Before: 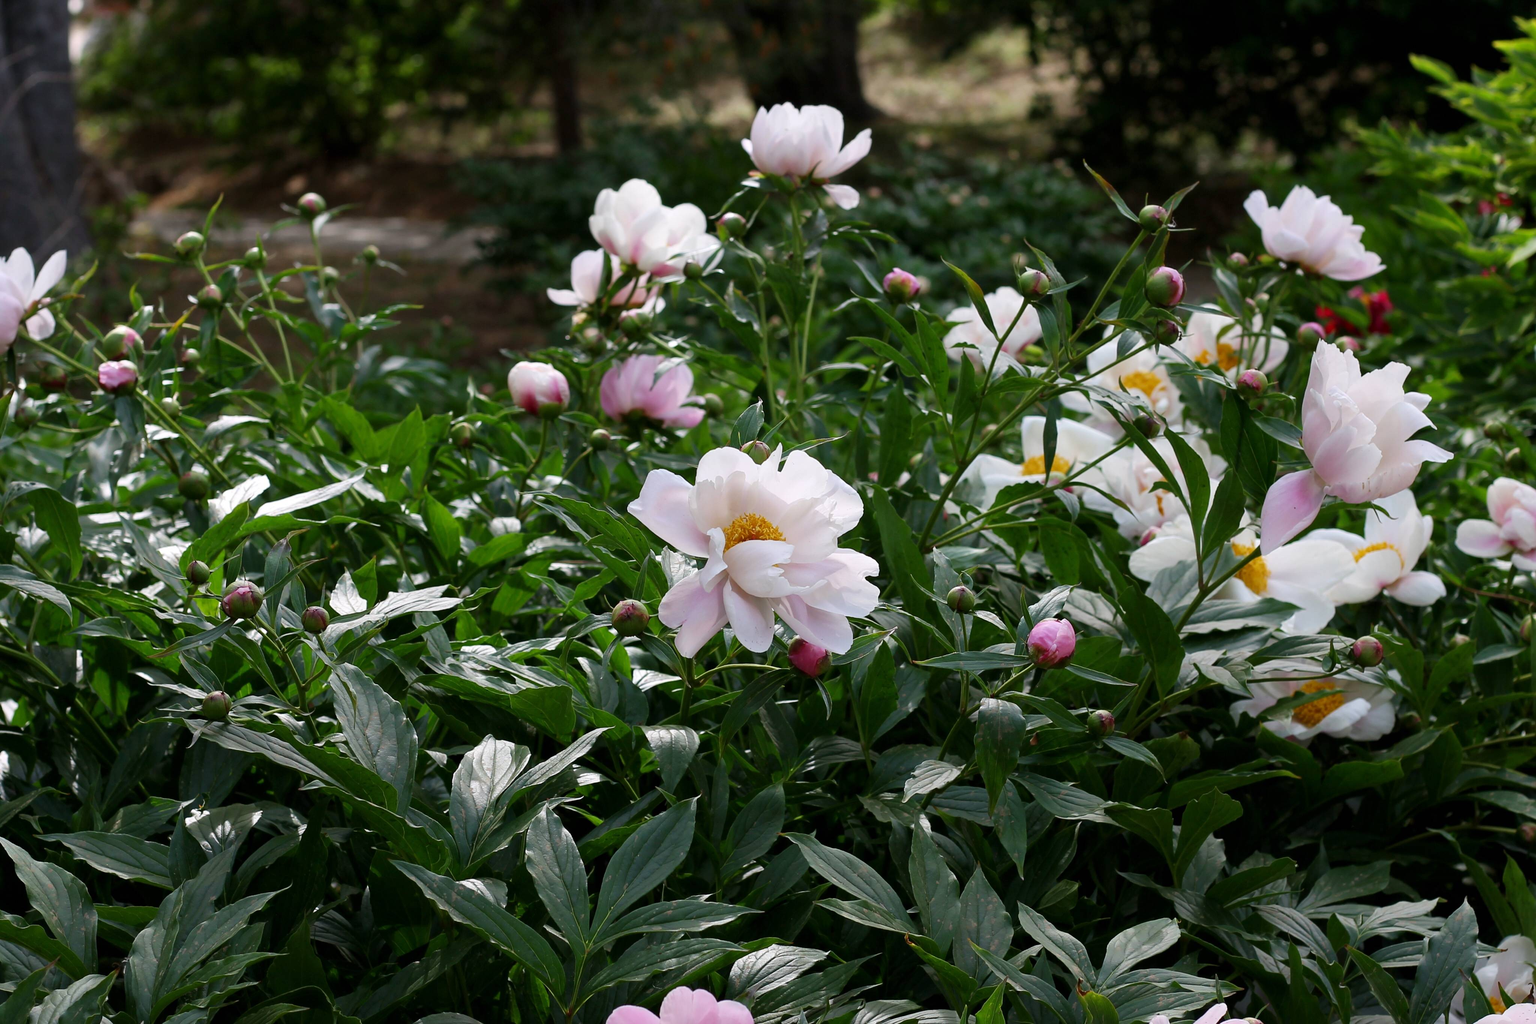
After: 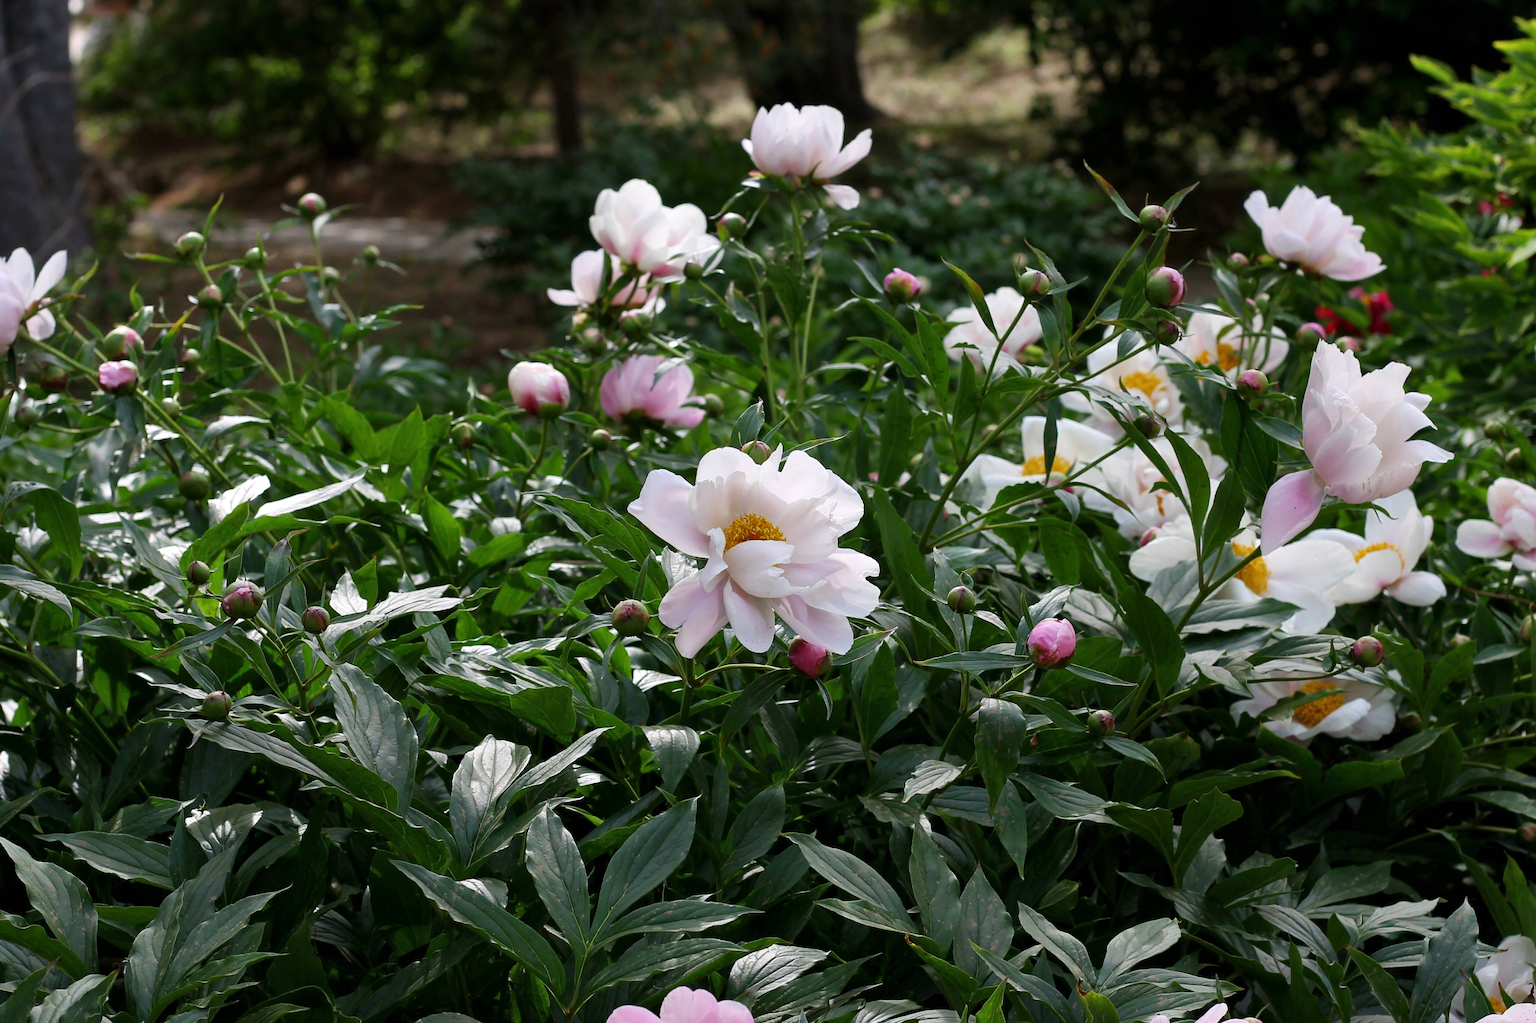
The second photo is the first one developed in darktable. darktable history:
shadows and highlights: shadows 13.83, white point adjustment 1.23, soften with gaussian
